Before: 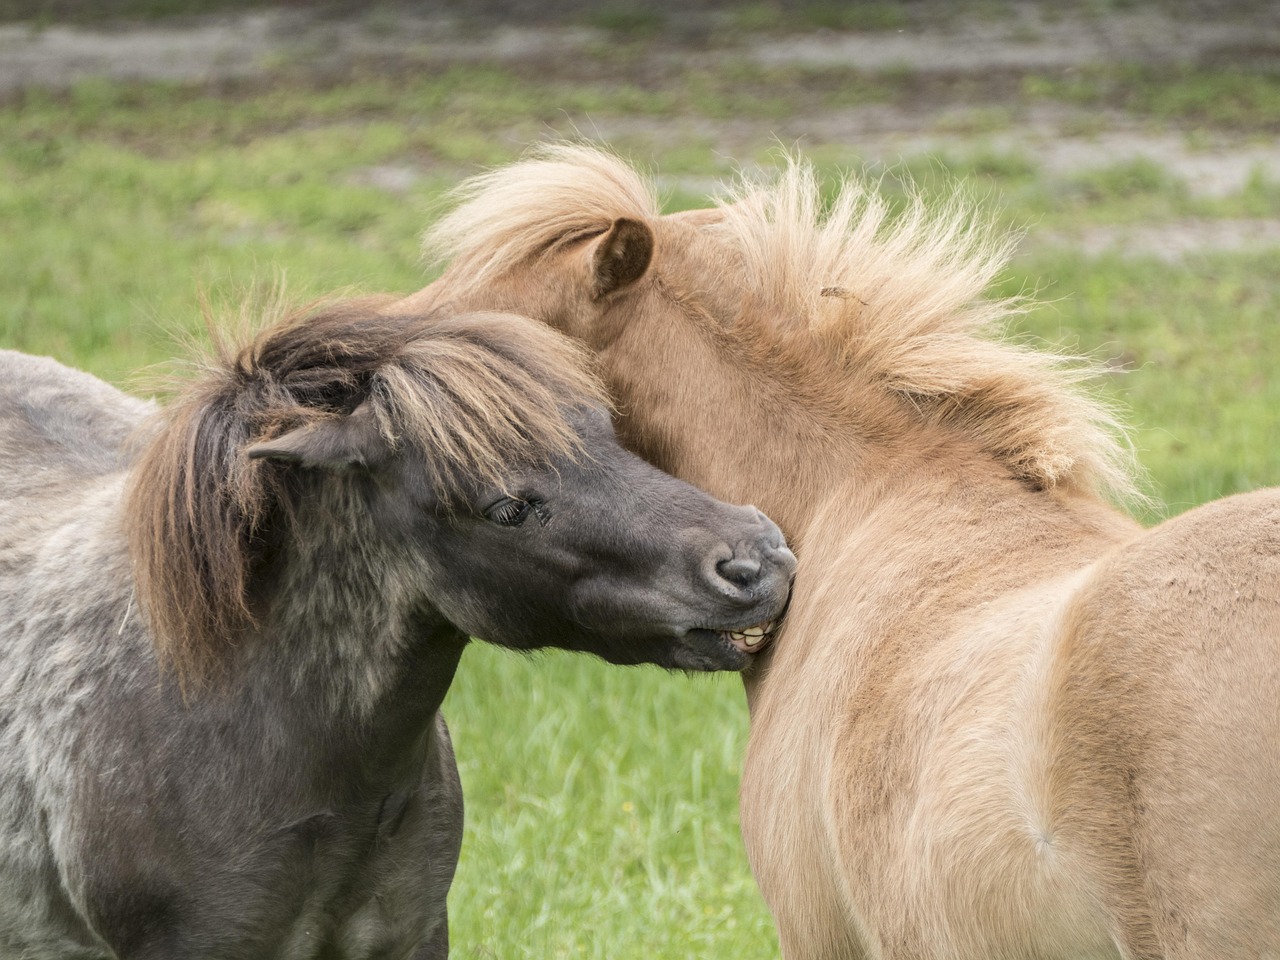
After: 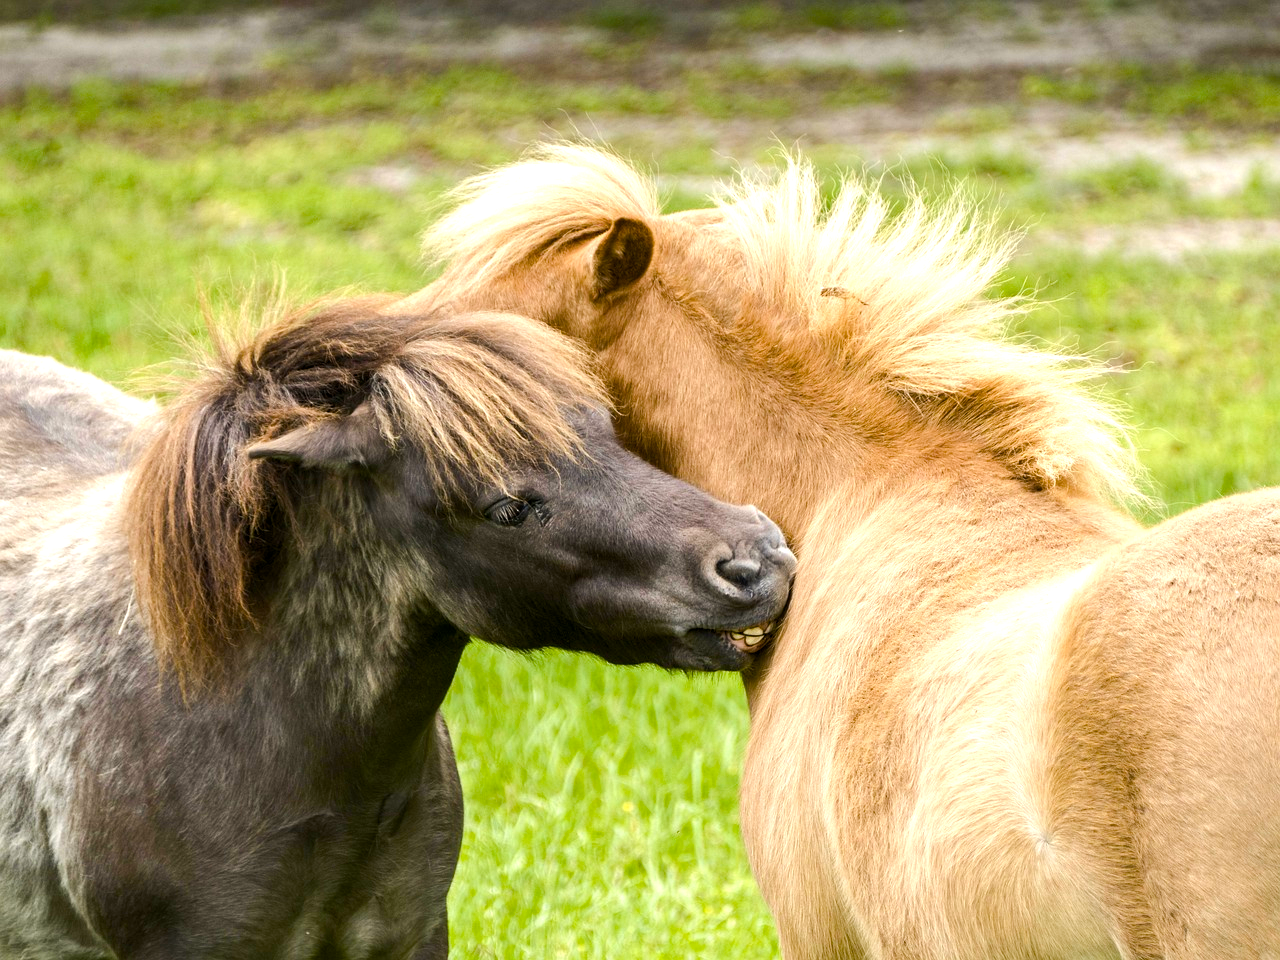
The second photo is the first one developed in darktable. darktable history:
color balance rgb: global offset › luminance -0.37%, perceptual saturation grading › highlights -17.77%, perceptual saturation grading › mid-tones 33.1%, perceptual saturation grading › shadows 50.52%, perceptual brilliance grading › highlights 20%, perceptual brilliance grading › mid-tones 20%, perceptual brilliance grading › shadows -20%, global vibrance 50%
white balance: red 1.009, blue 0.985
